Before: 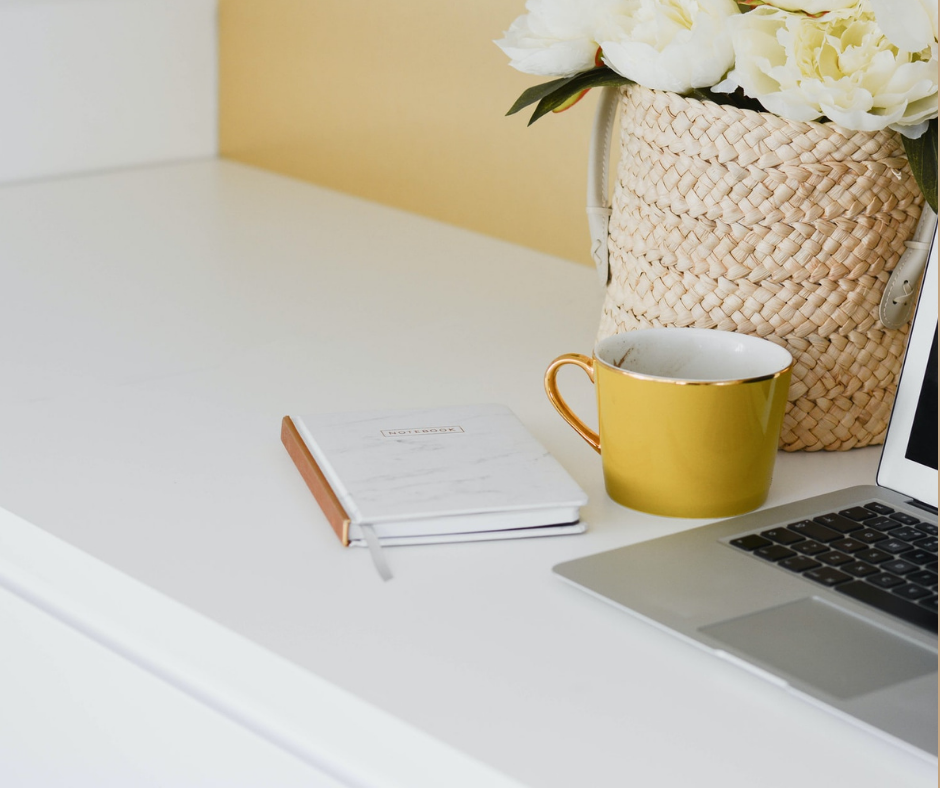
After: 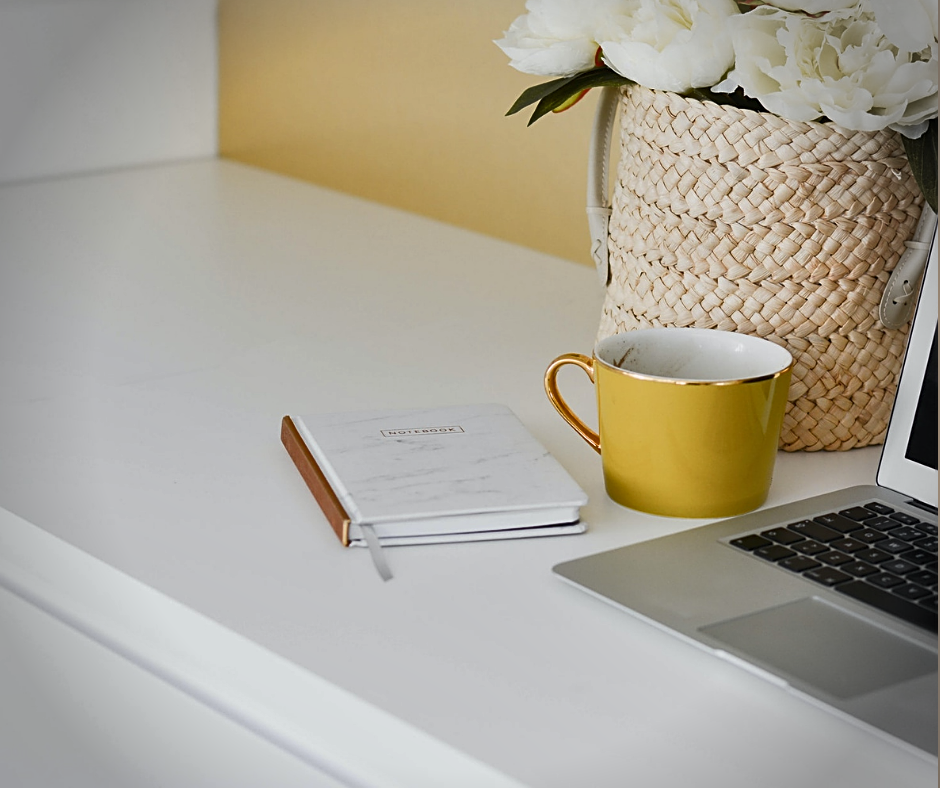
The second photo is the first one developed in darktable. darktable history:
sharpen: on, module defaults
vignetting: fall-off radius 31.48%, brightness -0.472
shadows and highlights: soften with gaussian
